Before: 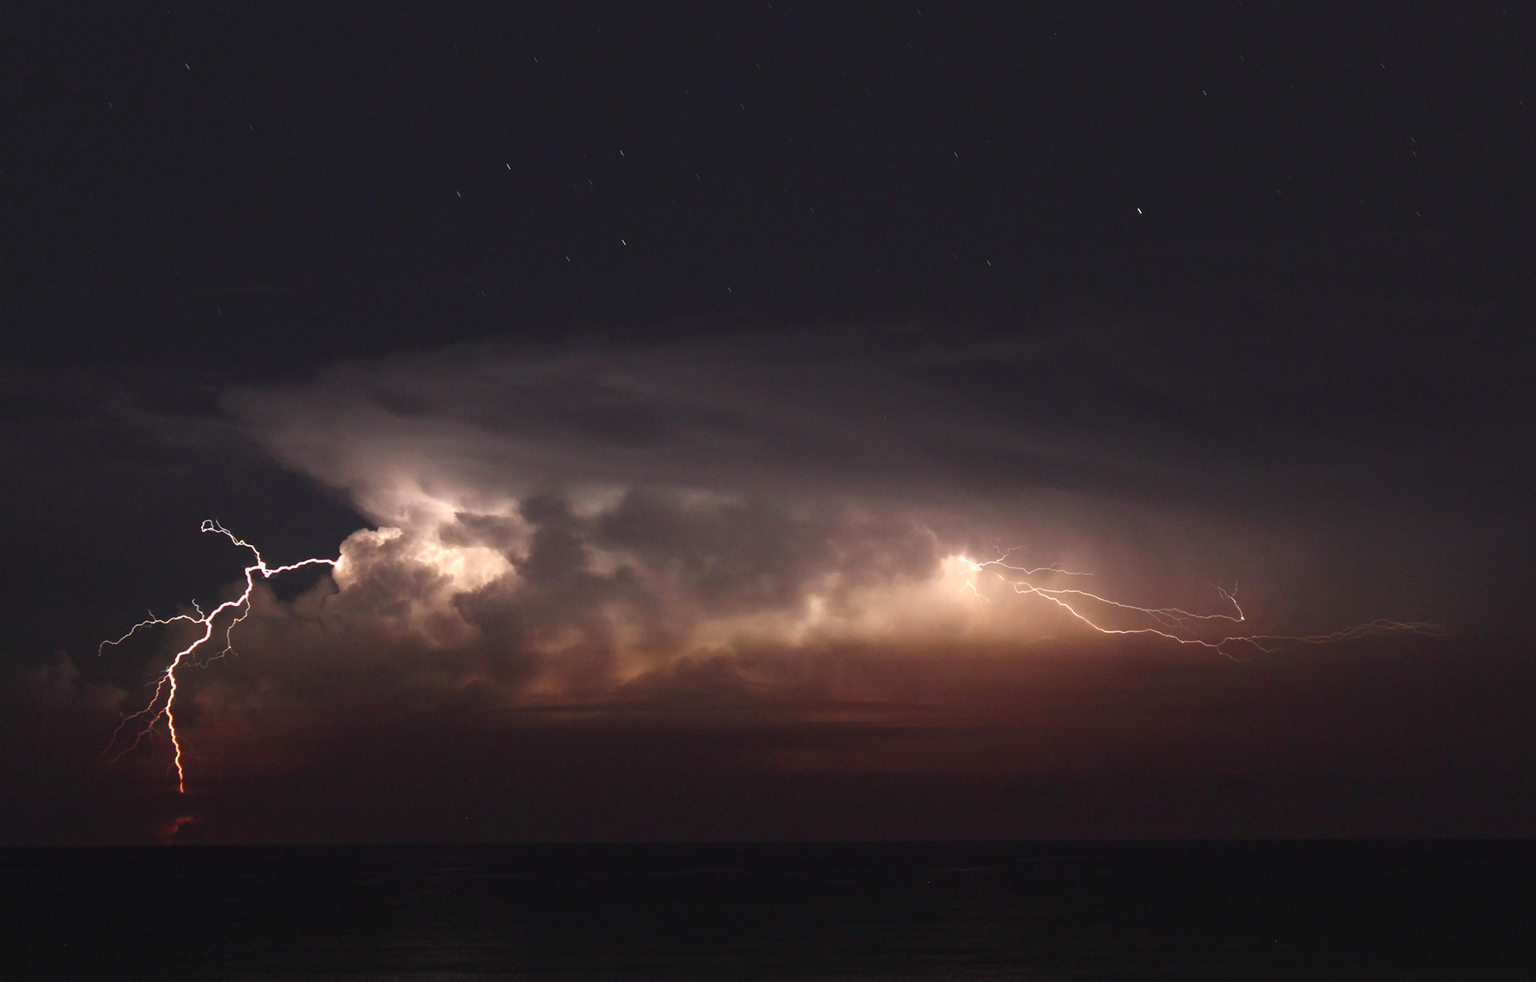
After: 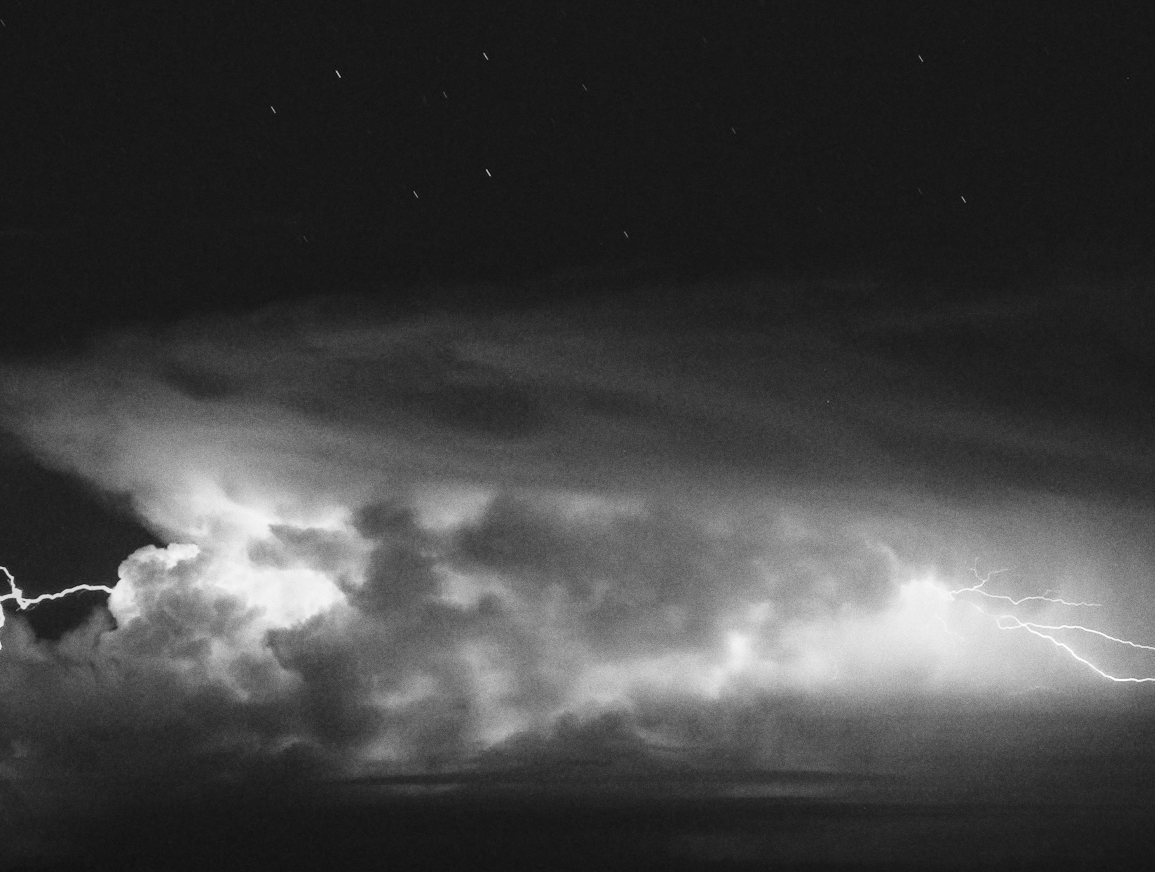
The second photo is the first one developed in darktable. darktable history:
base curve: curves: ch0 [(0, 0) (0.028, 0.03) (0.121, 0.232) (0.46, 0.748) (0.859, 0.968) (1, 1)], preserve colors none
grain: coarseness 0.09 ISO
crop: left 16.202%, top 11.208%, right 26.045%, bottom 20.557%
tone curve: curves: ch0 [(0, 0) (0.071, 0.058) (0.266, 0.268) (0.498, 0.542) (0.766, 0.807) (1, 0.983)]; ch1 [(0, 0) (0.346, 0.307) (0.408, 0.387) (0.463, 0.465) (0.482, 0.493) (0.502, 0.499) (0.517, 0.502) (0.55, 0.548) (0.597, 0.61) (0.651, 0.698) (1, 1)]; ch2 [(0, 0) (0.346, 0.34) (0.434, 0.46) (0.485, 0.494) (0.5, 0.498) (0.517, 0.506) (0.526, 0.539) (0.583, 0.603) (0.625, 0.659) (1, 1)], color space Lab, independent channels, preserve colors none
monochrome: a 26.22, b 42.67, size 0.8
local contrast: on, module defaults
